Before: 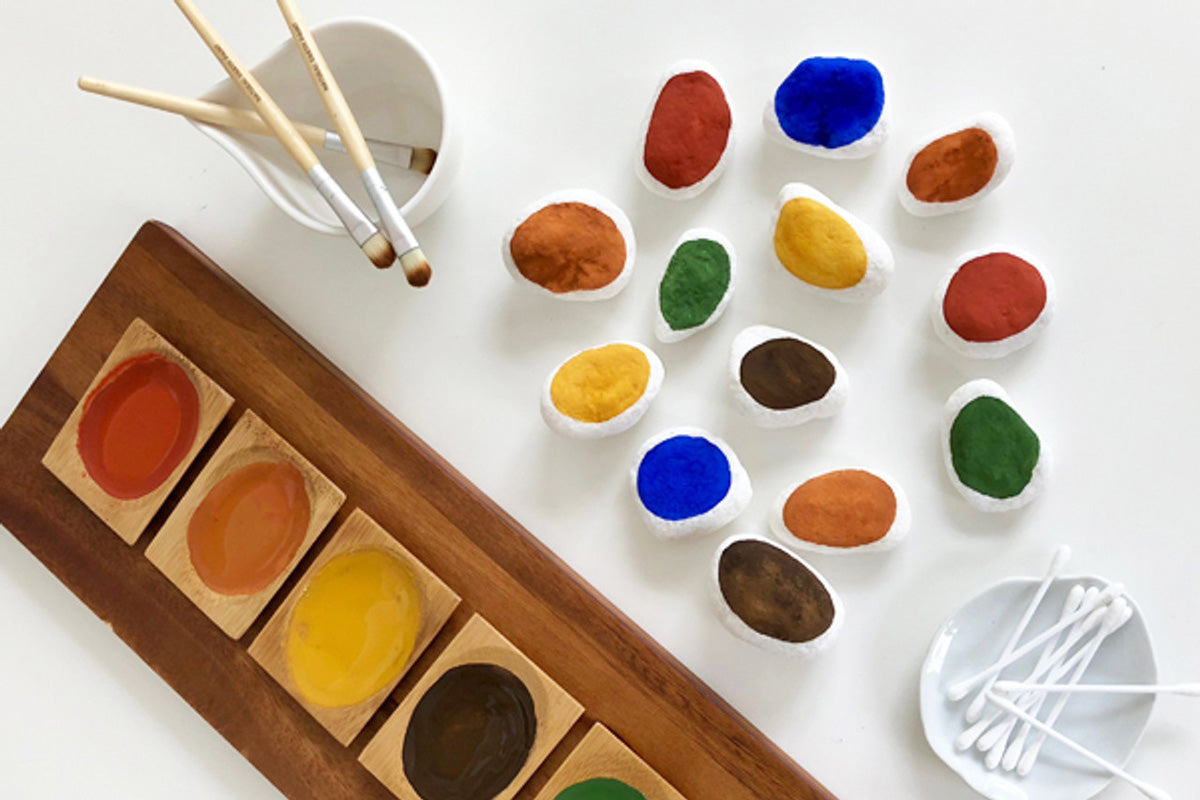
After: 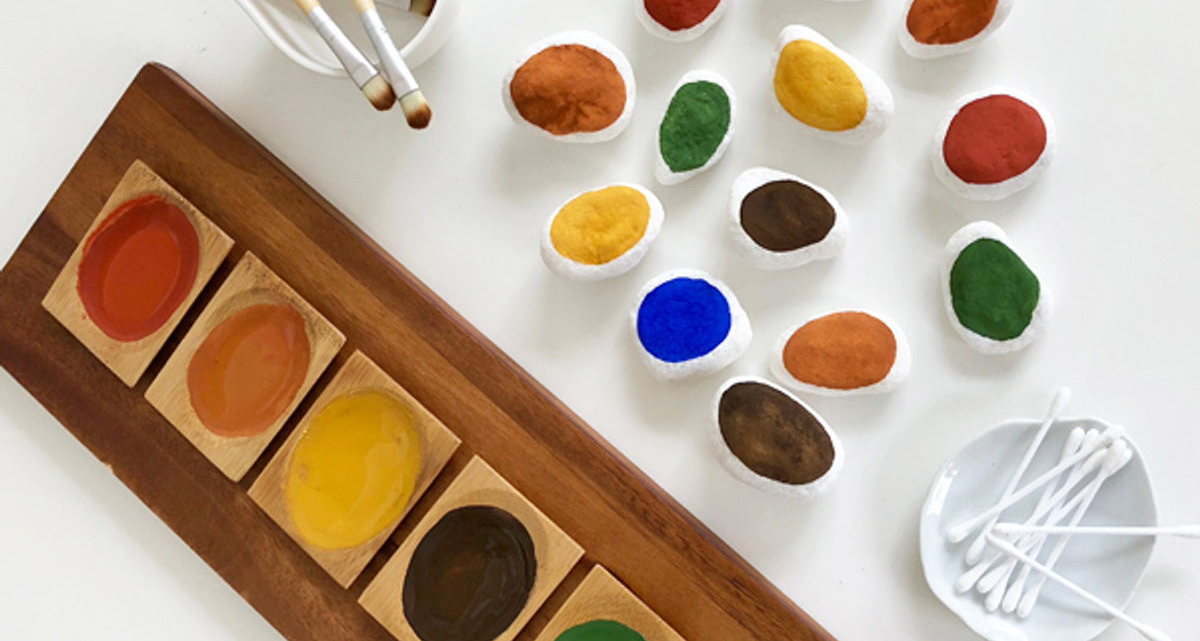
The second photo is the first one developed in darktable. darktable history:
crop and rotate: top 19.86%
